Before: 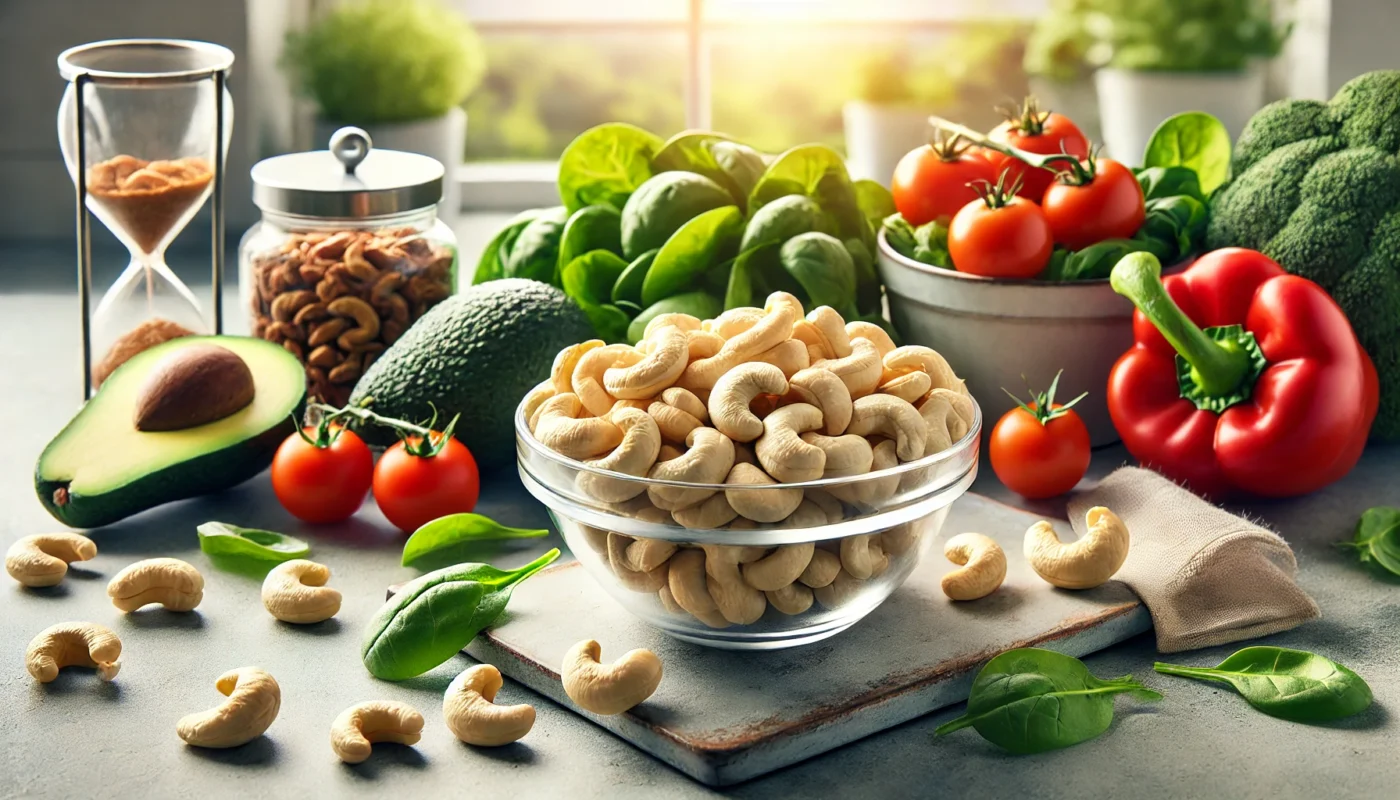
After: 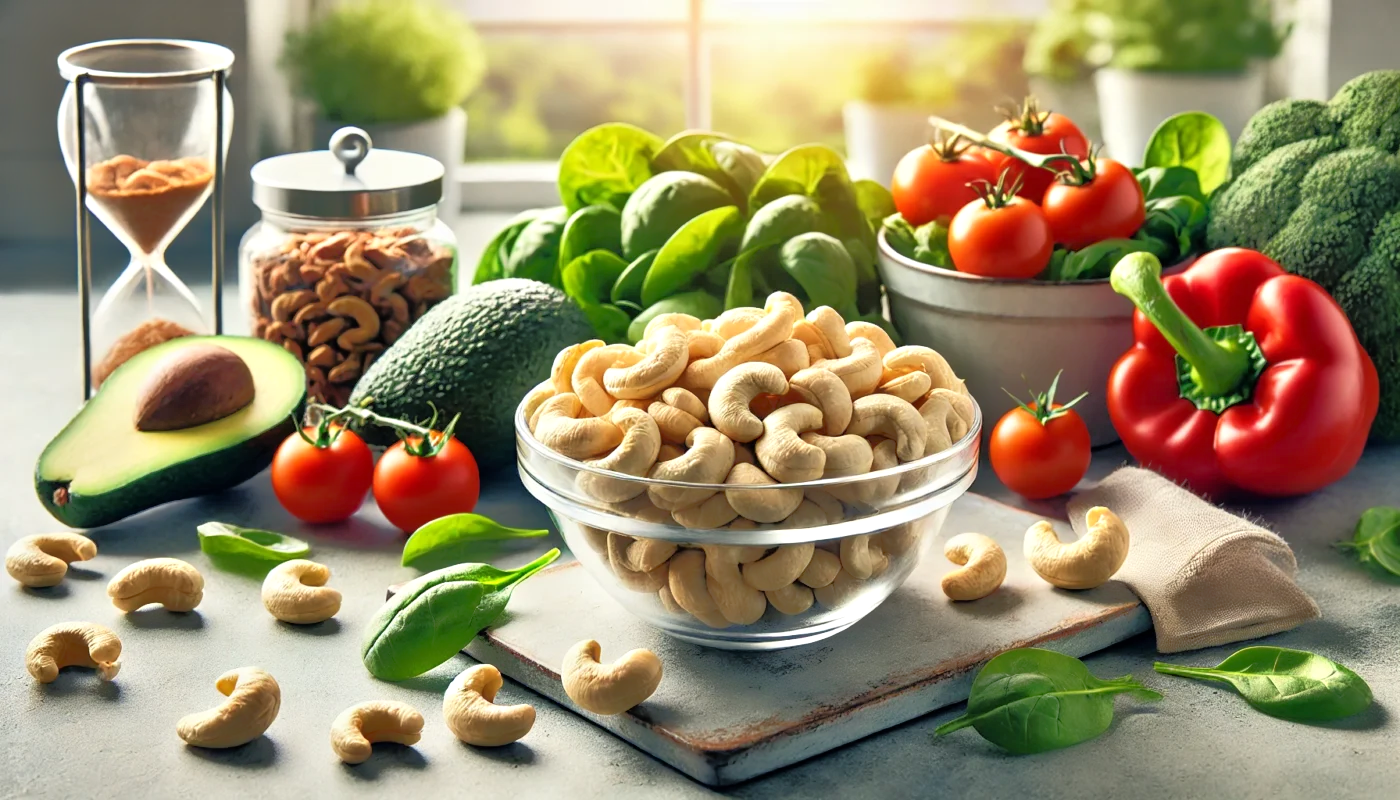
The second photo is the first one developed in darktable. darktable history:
tone equalizer: -8 EV -0.535 EV, -7 EV -0.305 EV, -6 EV -0.057 EV, -5 EV 0.438 EV, -4 EV 0.989 EV, -3 EV 0.818 EV, -2 EV -0.014 EV, -1 EV 0.141 EV, +0 EV -0.016 EV
